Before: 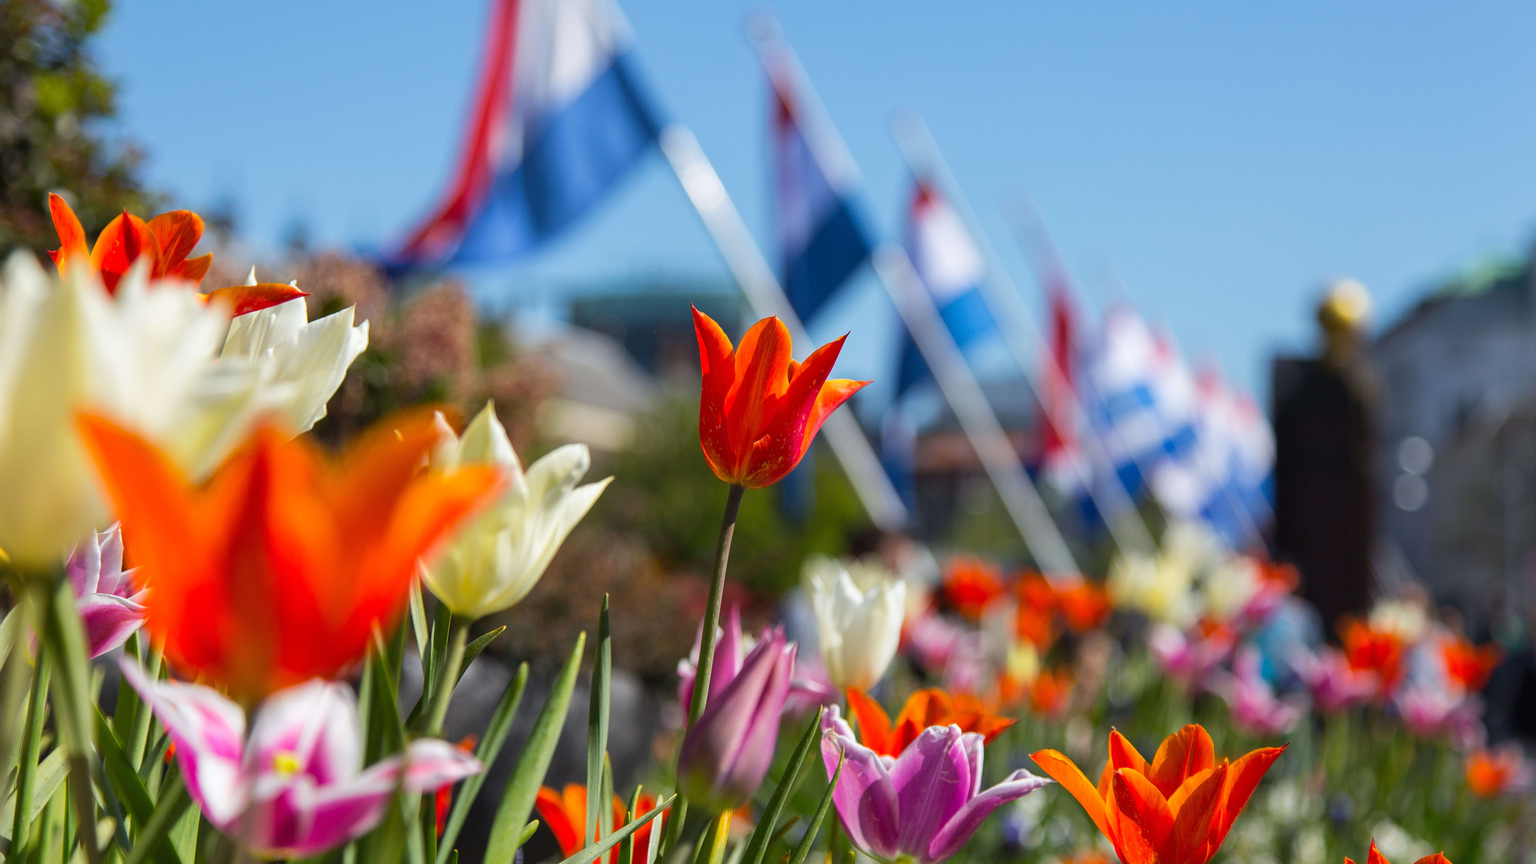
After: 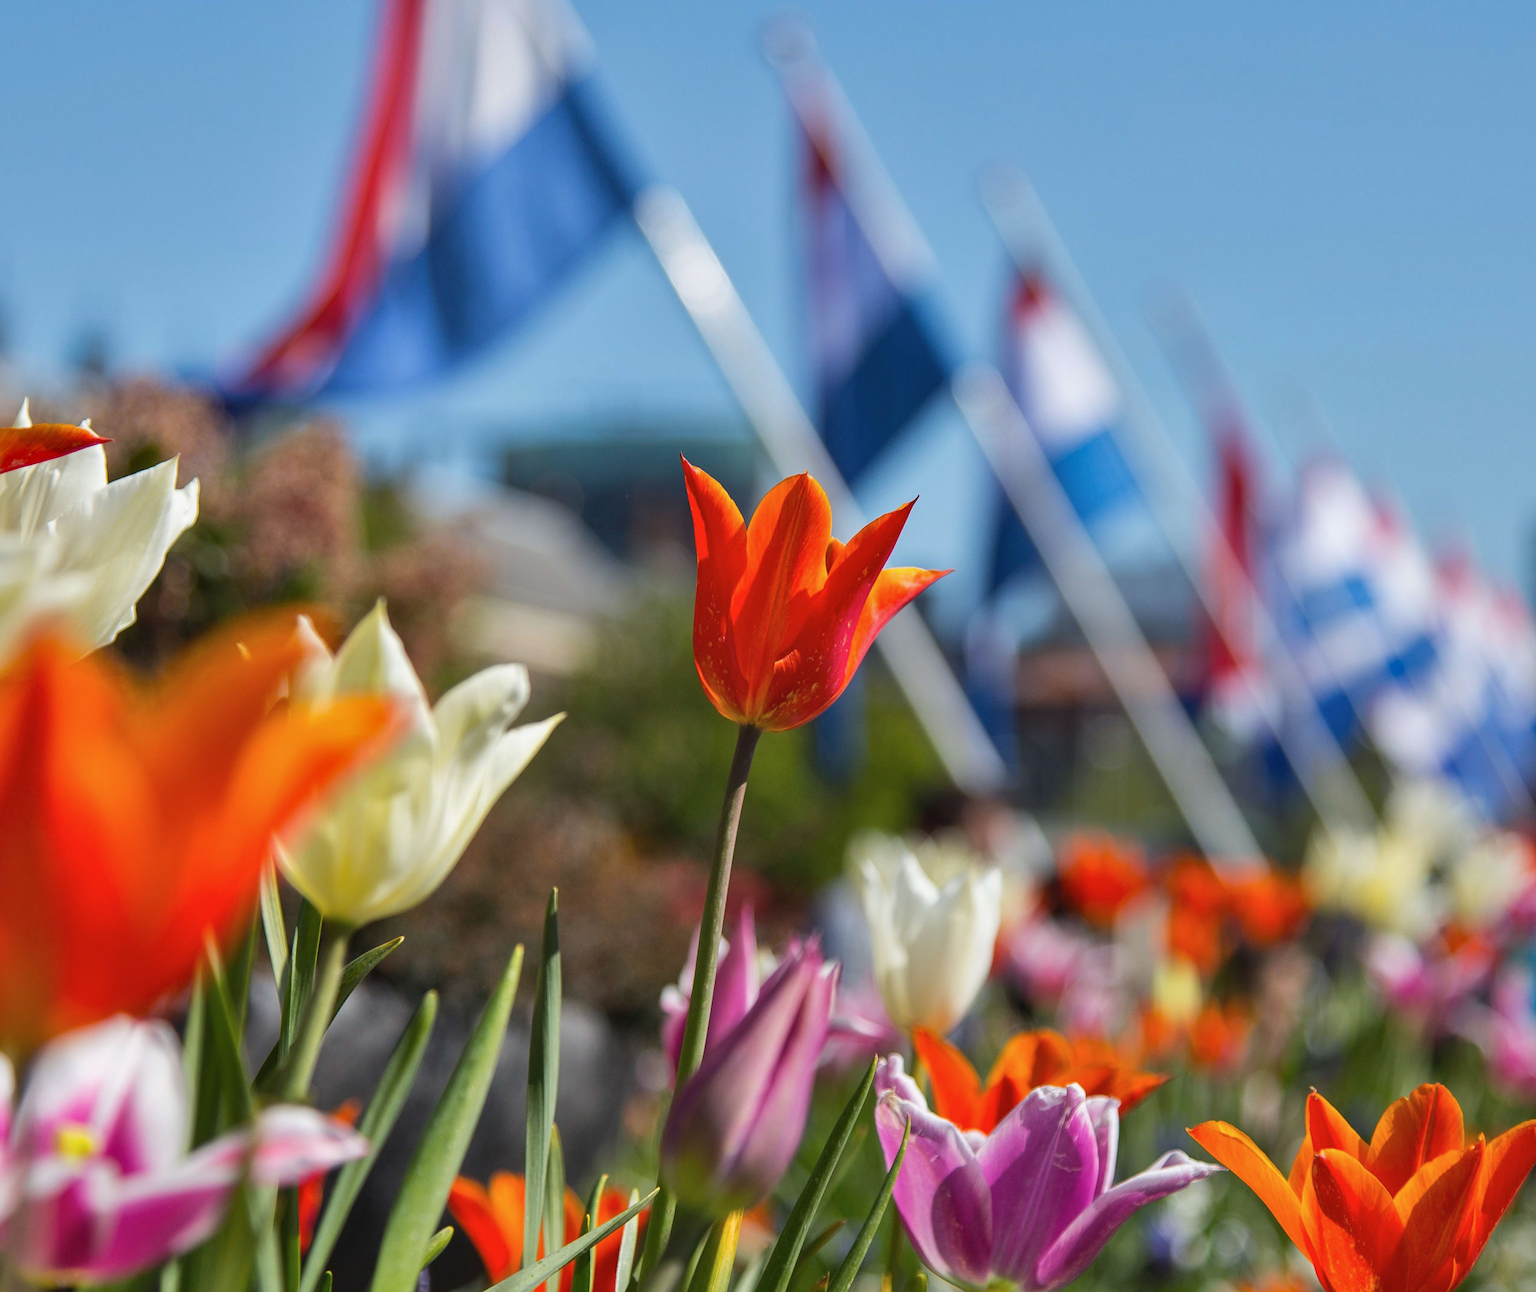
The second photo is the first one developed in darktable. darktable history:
crop: left 15.374%, right 17.758%
shadows and highlights: low approximation 0.01, soften with gaussian
exposure: exposure -0.04 EV, compensate highlight preservation false
contrast brightness saturation: saturation -0.058
